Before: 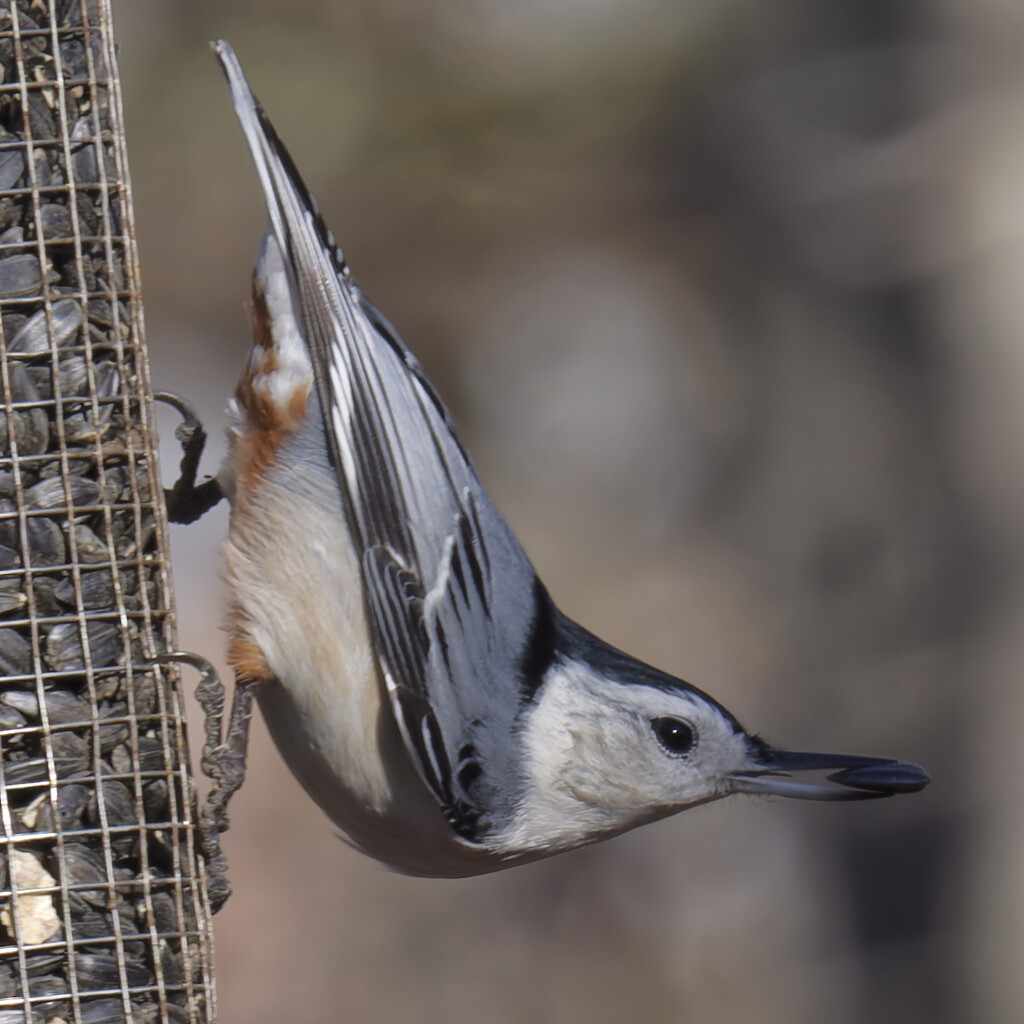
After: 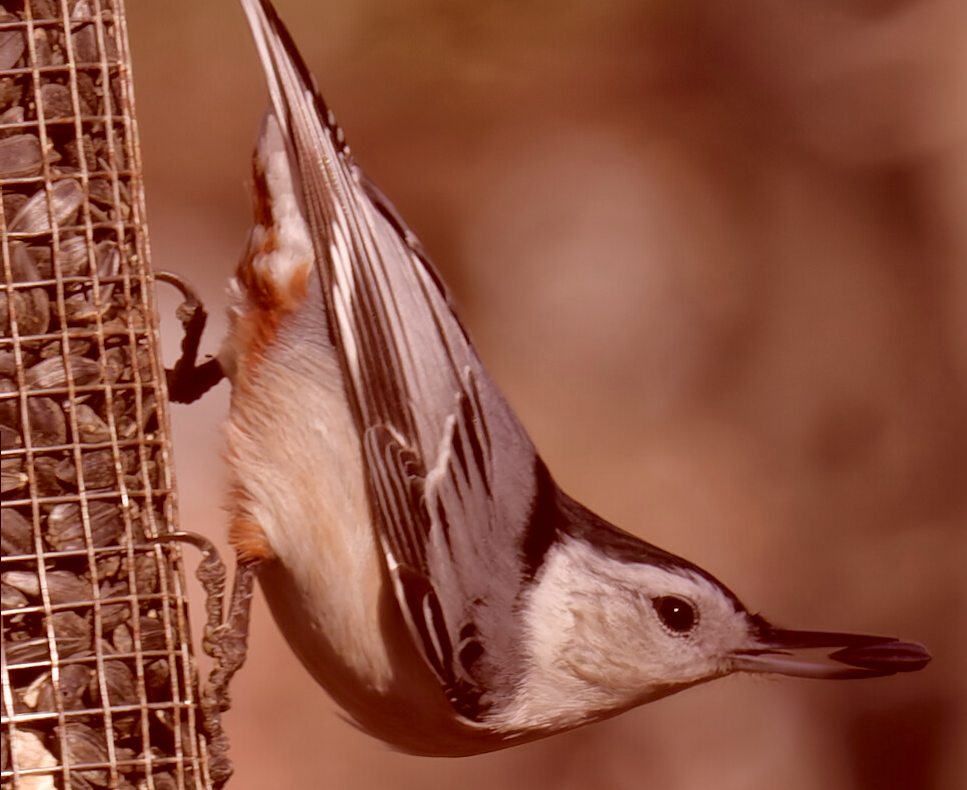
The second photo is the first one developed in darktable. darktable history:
color correction: highlights a* 9.3, highlights b* 8.79, shadows a* 39.81, shadows b* 39.81, saturation 0.785
crop and rotate: angle 0.104°, top 11.977%, right 5.675%, bottom 10.936%
